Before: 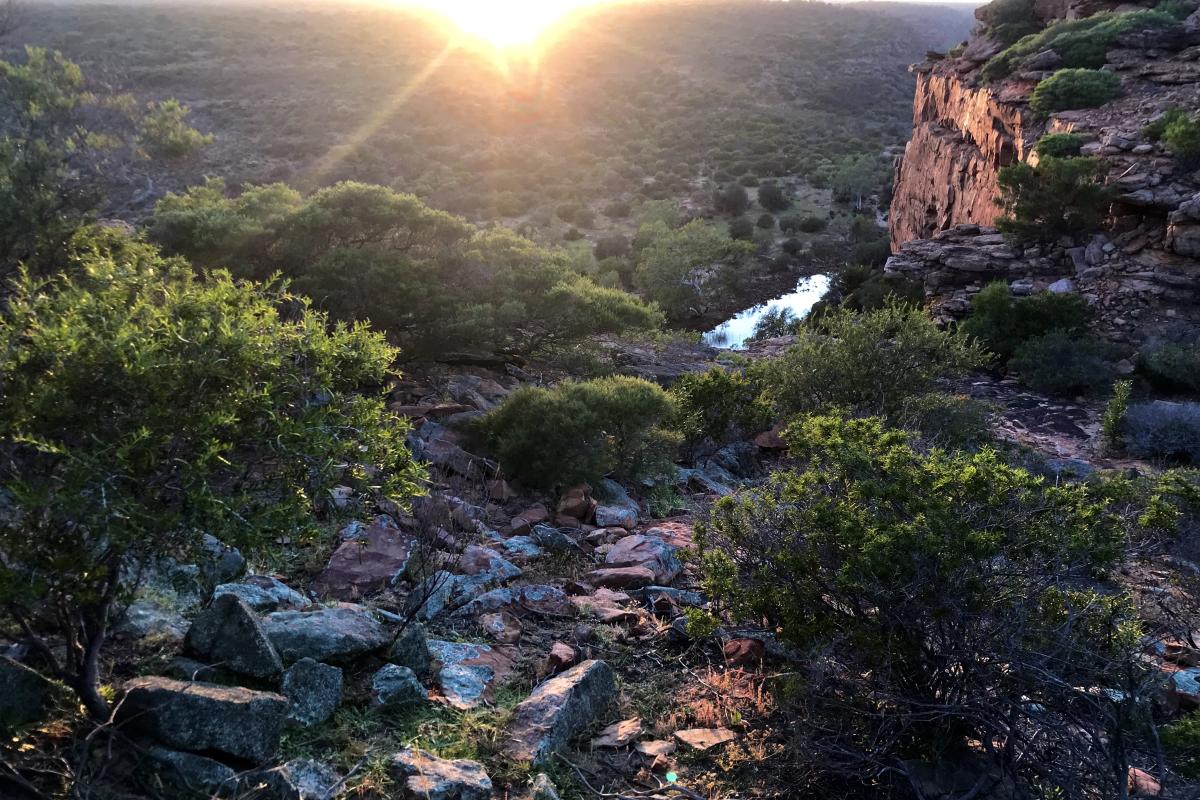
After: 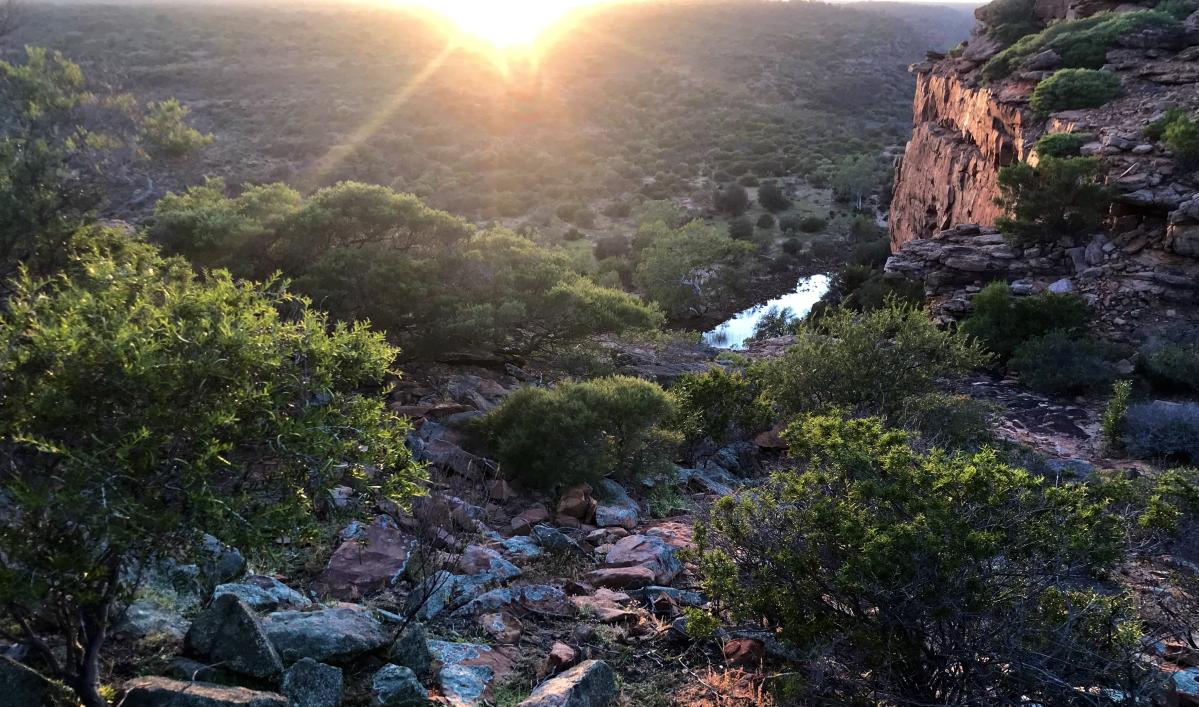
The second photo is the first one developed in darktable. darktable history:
crop and rotate: top 0%, bottom 11.548%
